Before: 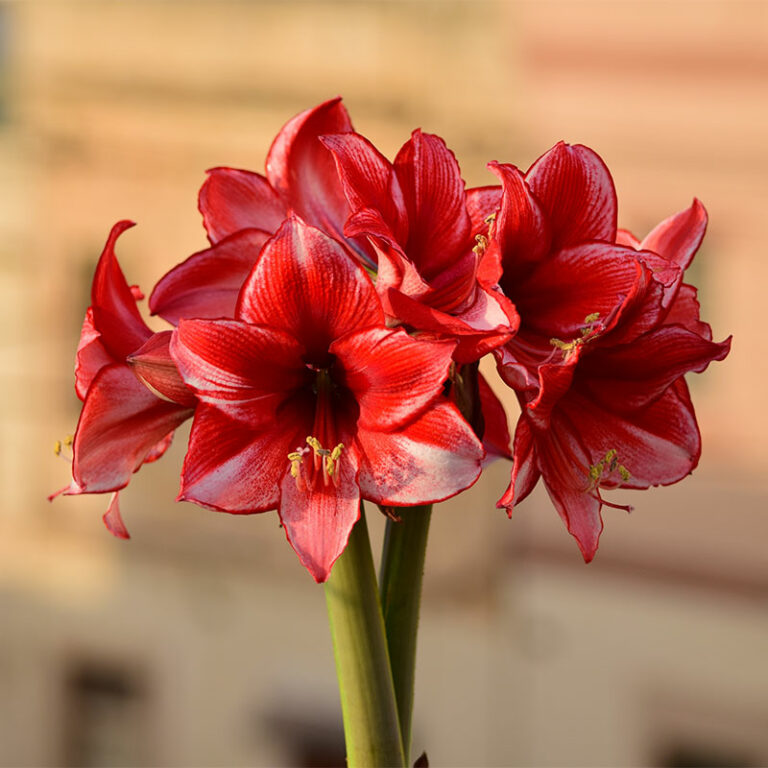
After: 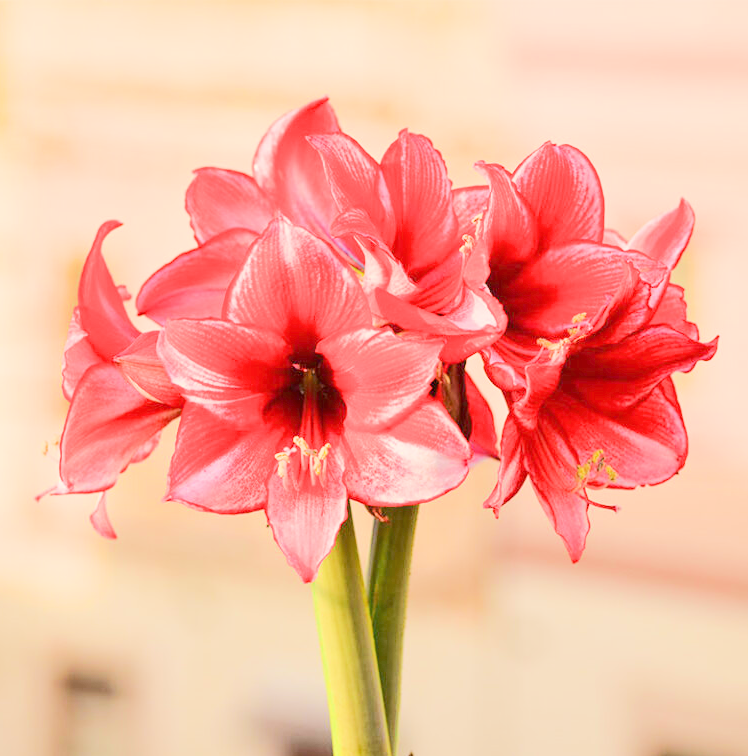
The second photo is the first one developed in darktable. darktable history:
crop and rotate: left 1.763%, right 0.714%, bottom 1.541%
exposure: black level correction 0, exposure 1.001 EV, compensate exposure bias true, compensate highlight preservation false
tone equalizer: -8 EV 1.99 EV, -7 EV 2 EV, -6 EV 1.97 EV, -5 EV 2 EV, -4 EV 1.97 EV, -3 EV 1.49 EV, -2 EV 0.989 EV, -1 EV 0.507 EV, edges refinement/feathering 500, mask exposure compensation -1.57 EV, preserve details no
filmic rgb: black relative exposure -8.13 EV, white relative exposure 3.76 EV, threshold 2.95 EV, hardness 4.4, enable highlight reconstruction true
contrast brightness saturation: contrast 0.075
